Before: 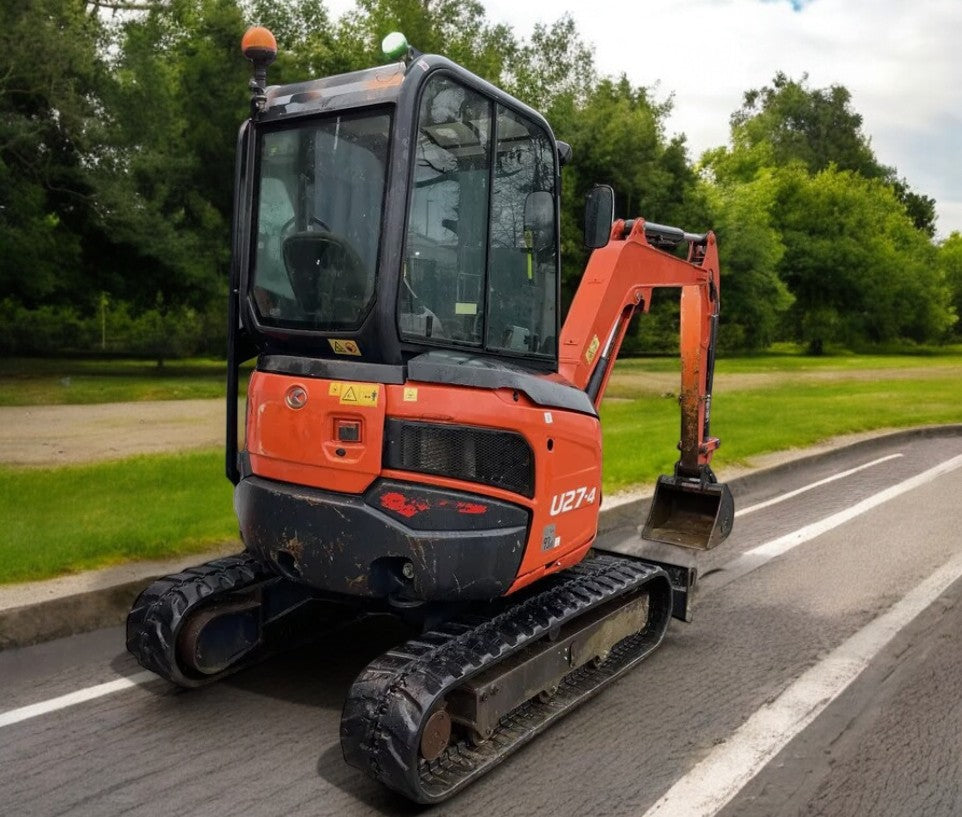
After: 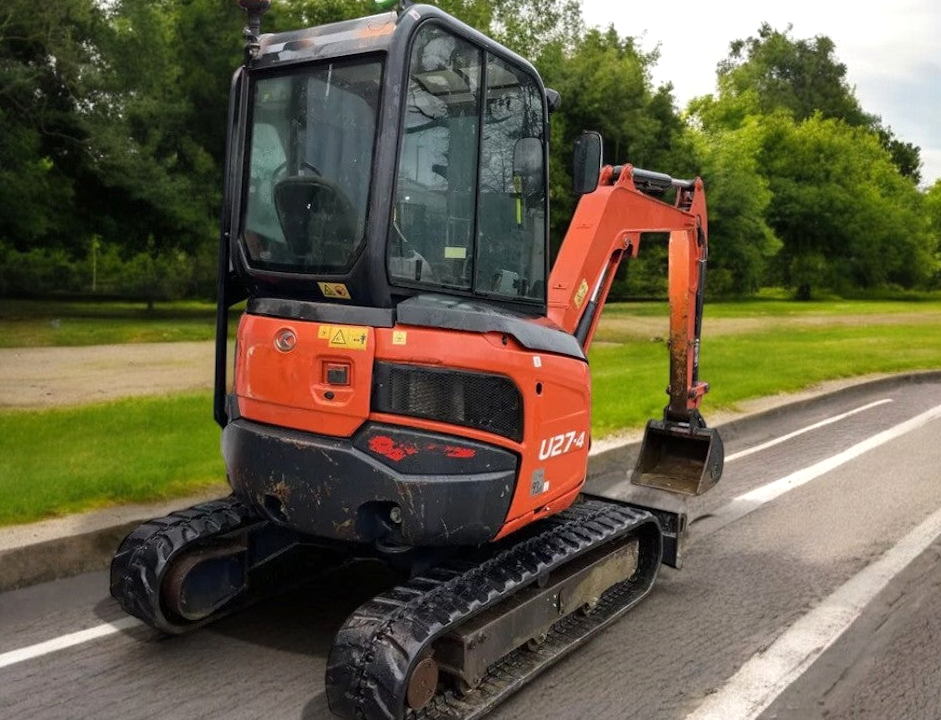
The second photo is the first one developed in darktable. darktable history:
crop and rotate: top 5.609%, bottom 5.609%
exposure: exposure 0.2 EV, compensate highlight preservation false
rotate and perspective: rotation 0.226°, lens shift (vertical) -0.042, crop left 0.023, crop right 0.982, crop top 0.006, crop bottom 0.994
